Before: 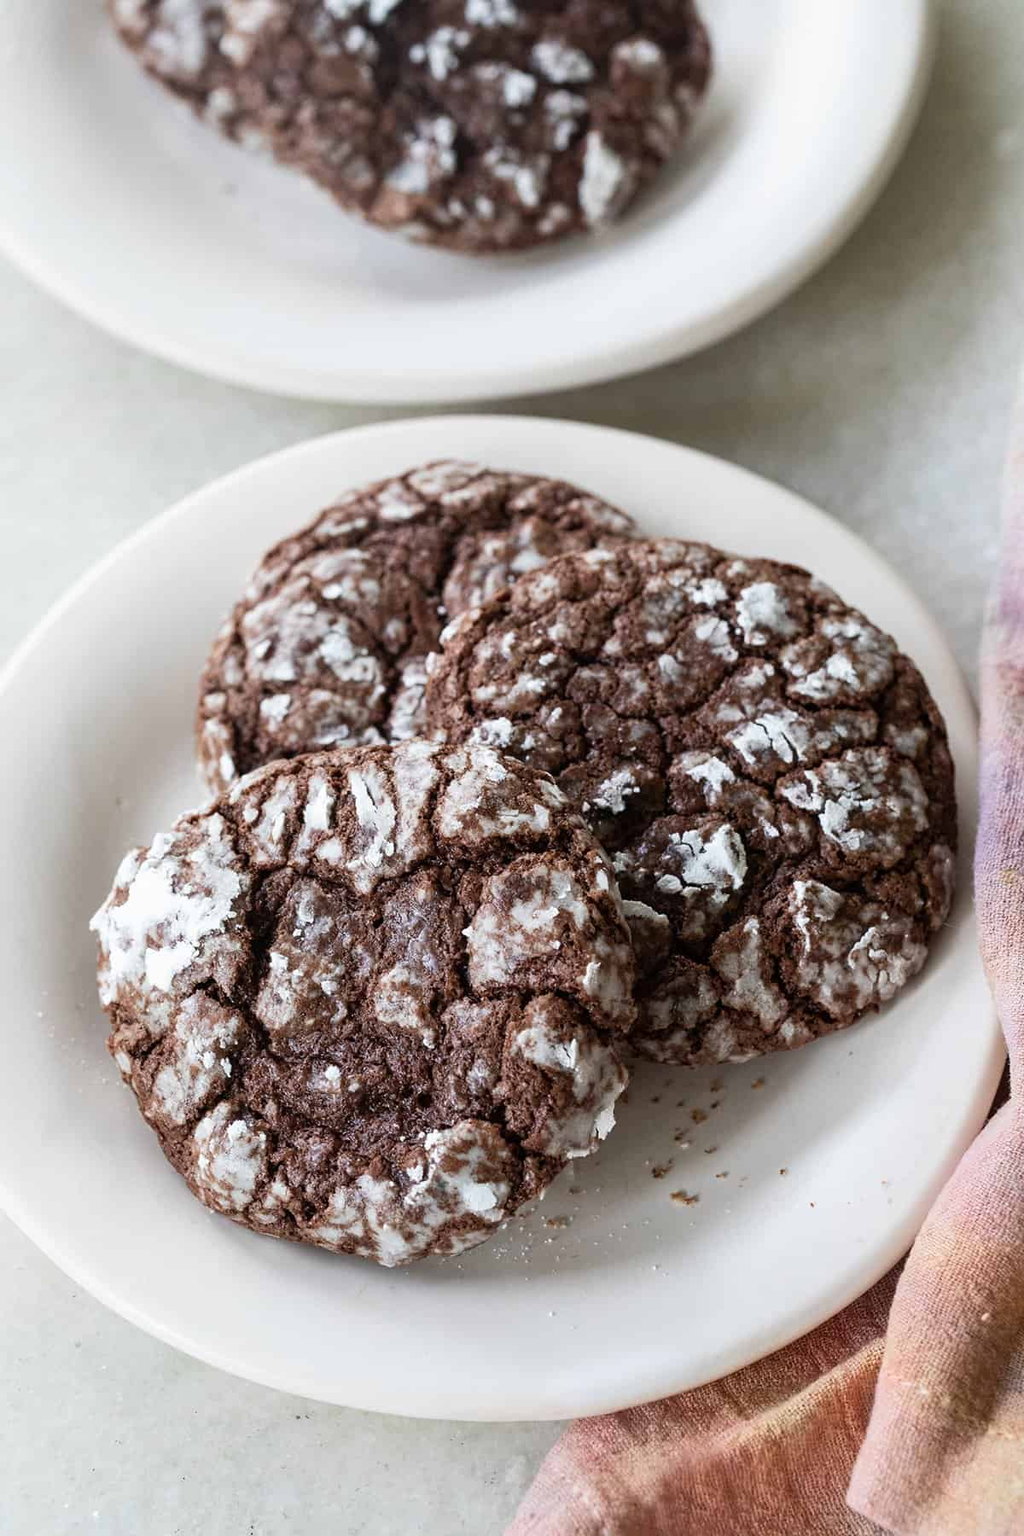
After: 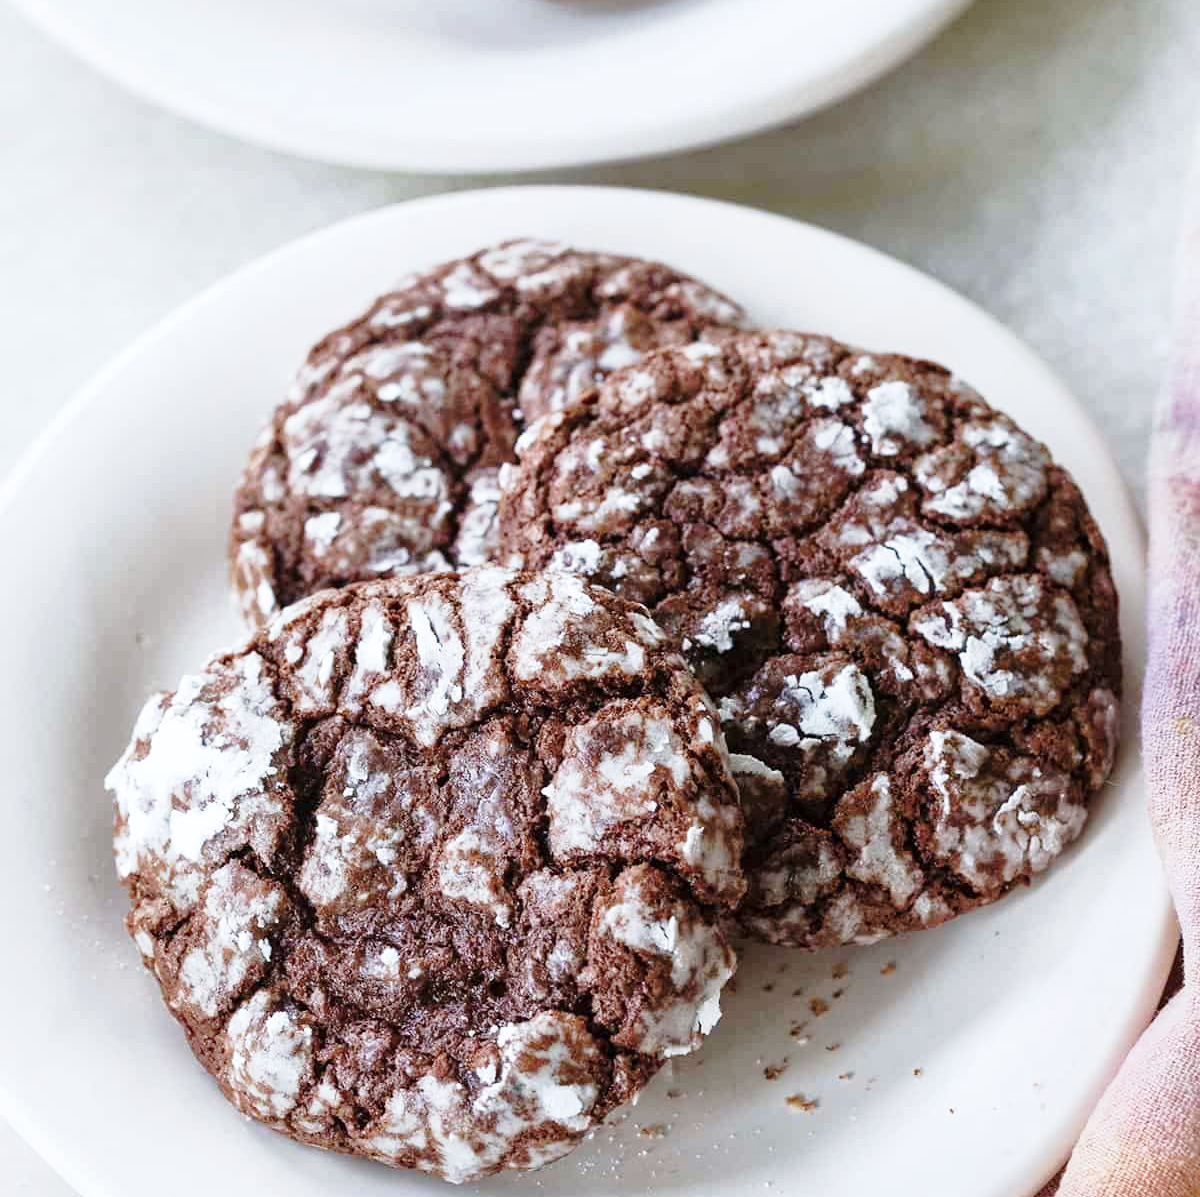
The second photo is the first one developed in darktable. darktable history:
crop: top 16.727%, bottom 16.727%
shadows and highlights: on, module defaults
white balance: red 0.974, blue 1.044
base curve: curves: ch0 [(0, 0) (0.028, 0.03) (0.121, 0.232) (0.46, 0.748) (0.859, 0.968) (1, 1)], preserve colors none
